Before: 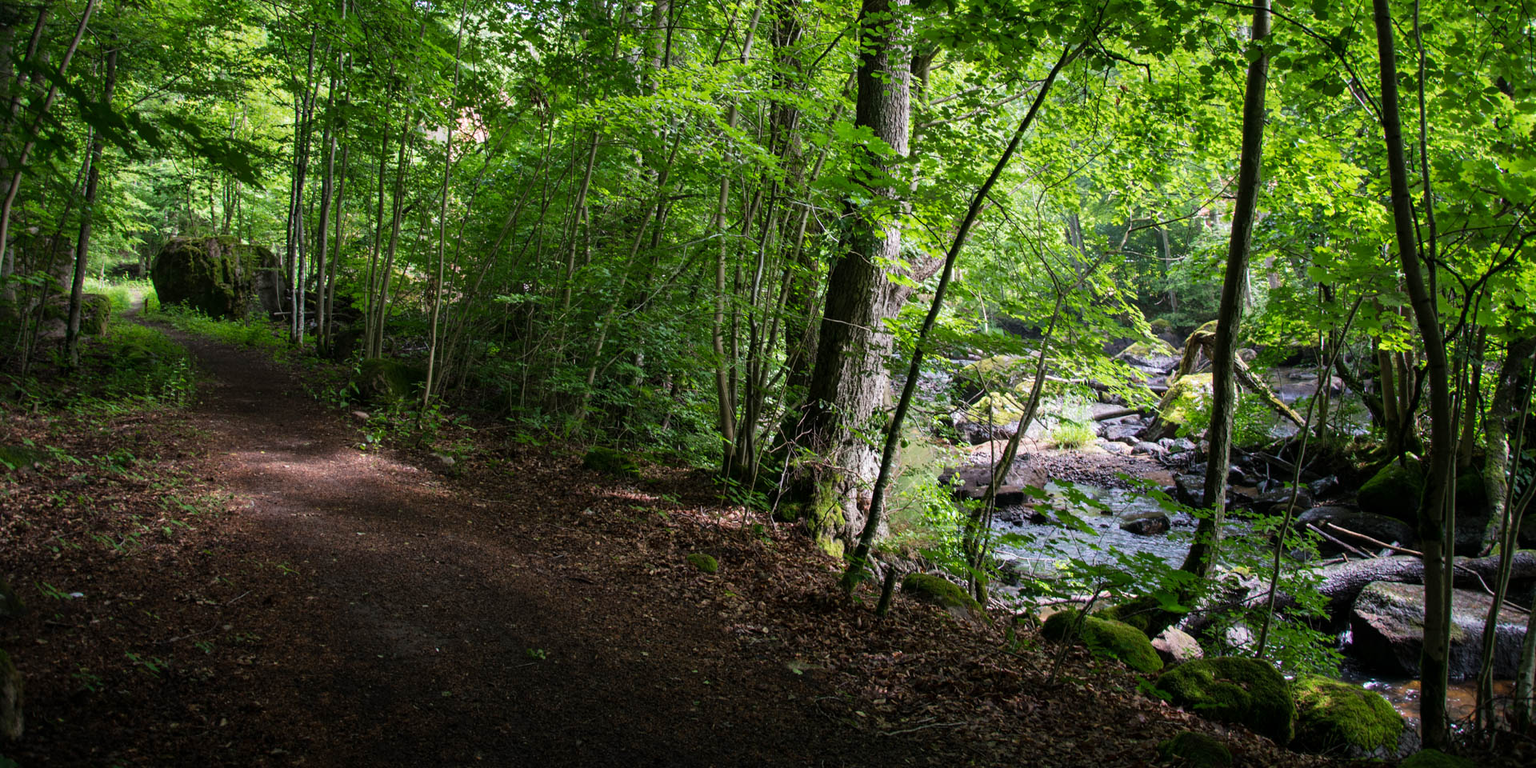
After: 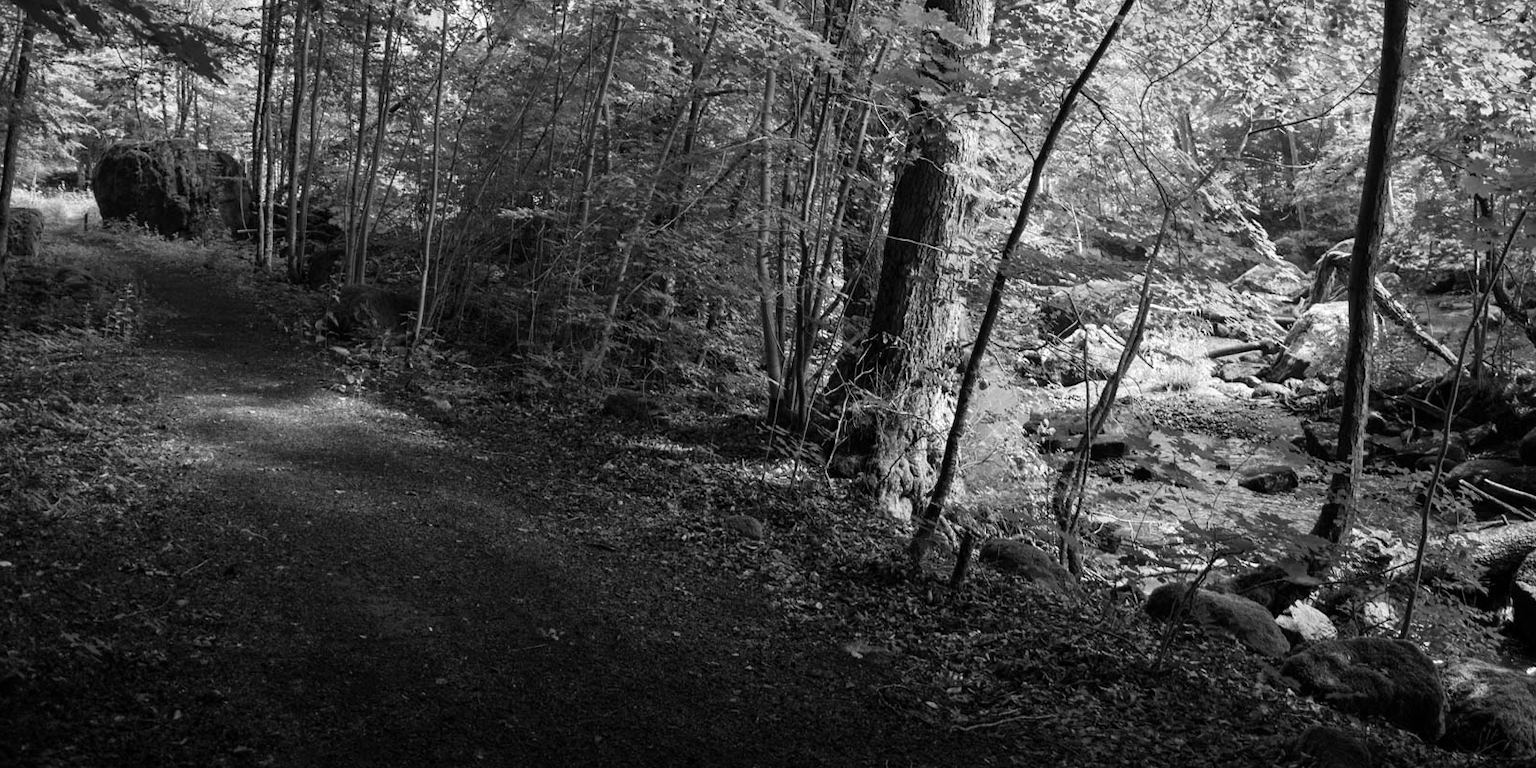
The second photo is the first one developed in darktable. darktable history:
crop and rotate: left 4.842%, top 15.51%, right 10.668%
white balance: red 1.127, blue 0.943
monochrome: on, module defaults
